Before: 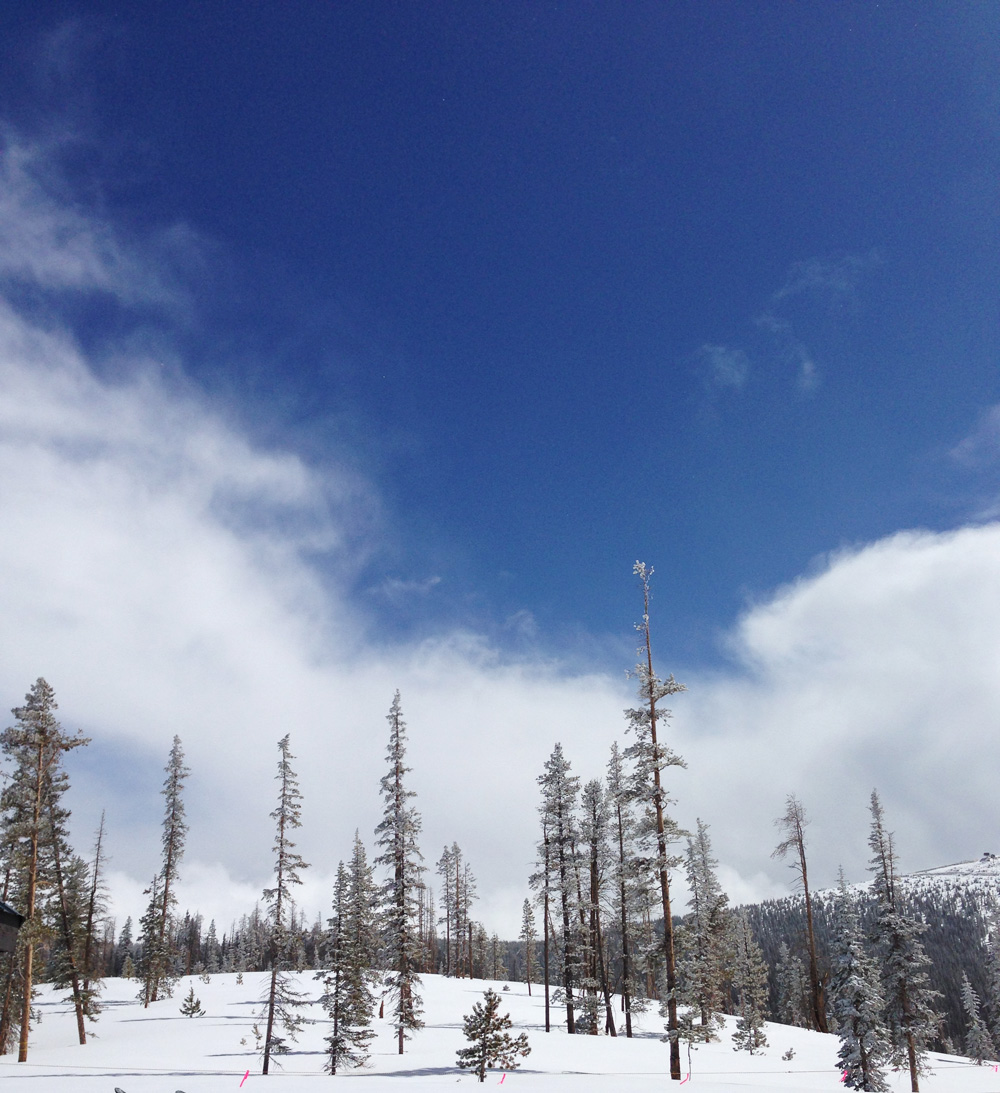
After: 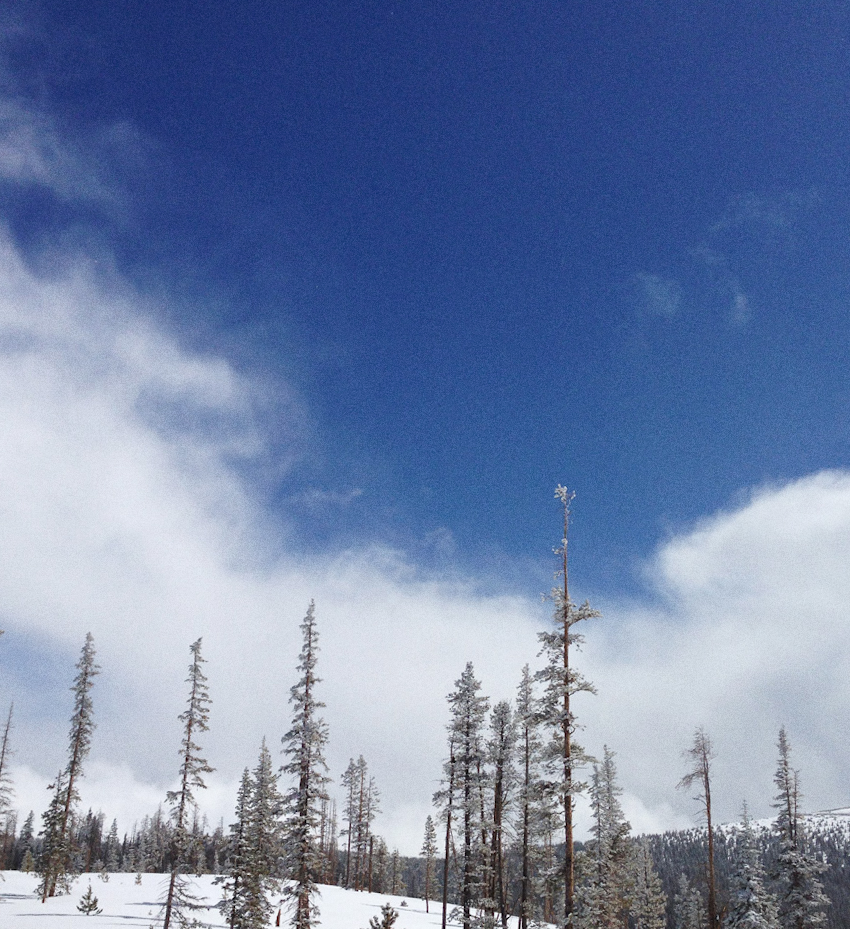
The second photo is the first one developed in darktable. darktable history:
tone equalizer: on, module defaults
crop and rotate: angle -3.27°, left 5.211%, top 5.211%, right 4.607%, bottom 4.607%
grain: strength 26%
